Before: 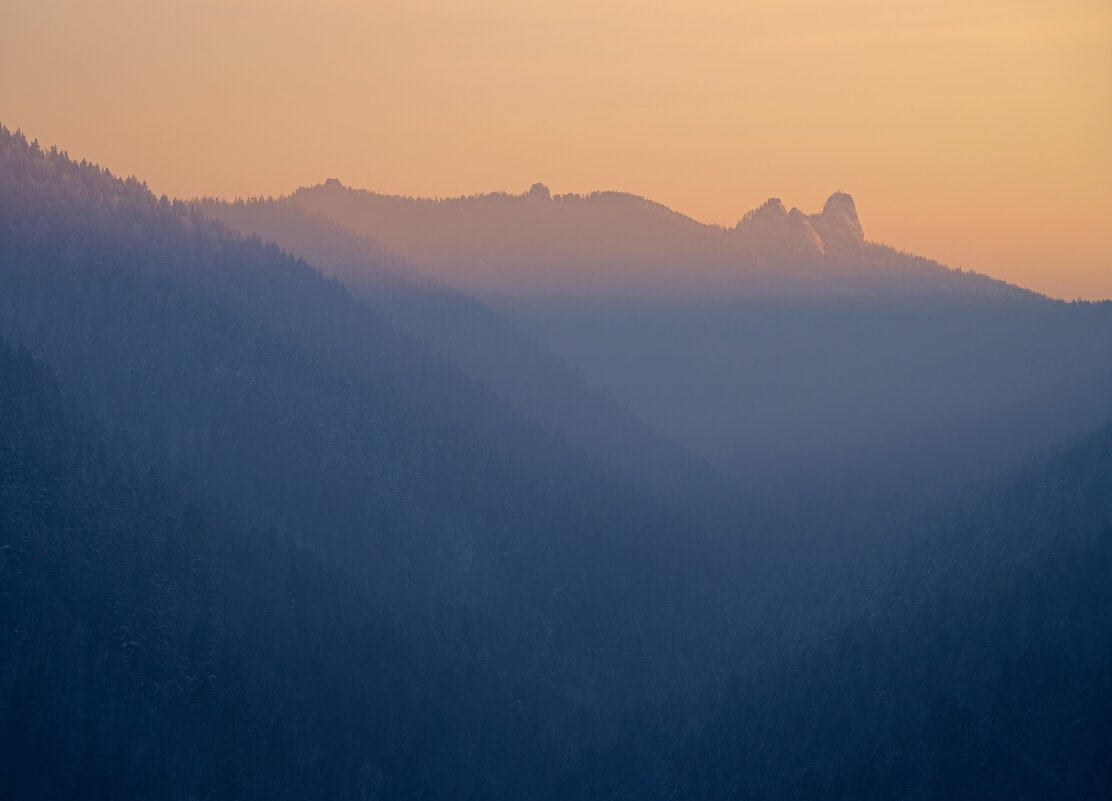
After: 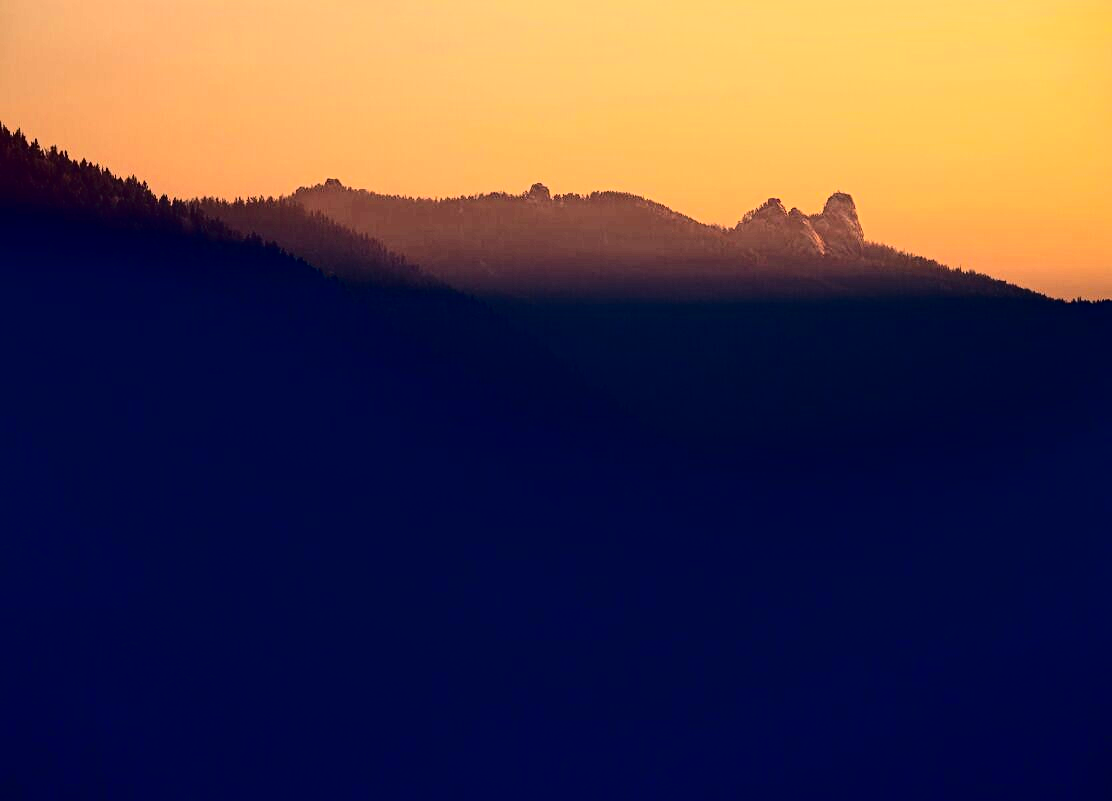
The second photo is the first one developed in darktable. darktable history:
contrast brightness saturation: contrast 0.76, brightness -0.996, saturation 0.984
